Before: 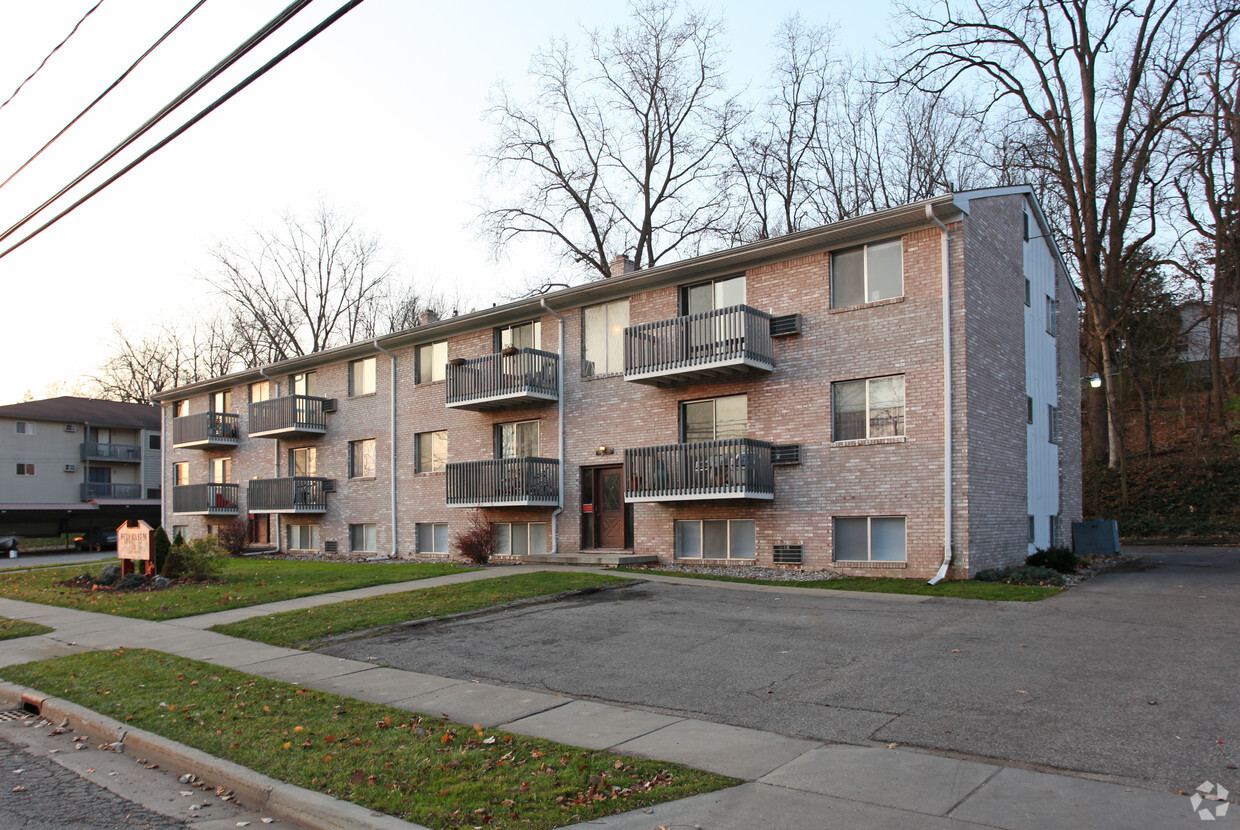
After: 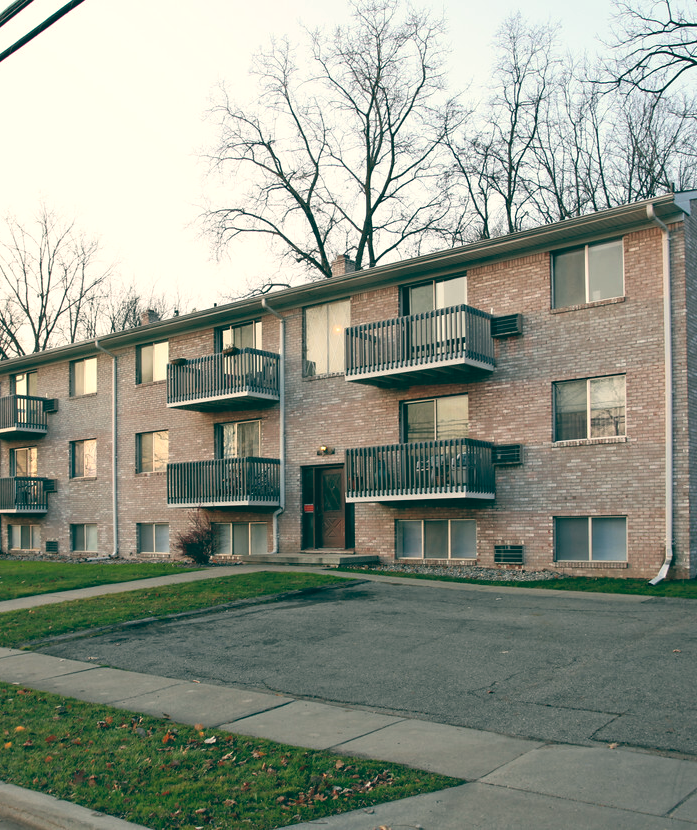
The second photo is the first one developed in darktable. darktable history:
crop and rotate: left 22.516%, right 21.234%
color balance: lift [1.005, 0.99, 1.007, 1.01], gamma [1, 0.979, 1.011, 1.021], gain [0.923, 1.098, 1.025, 0.902], input saturation 90.45%, contrast 7.73%, output saturation 105.91%
